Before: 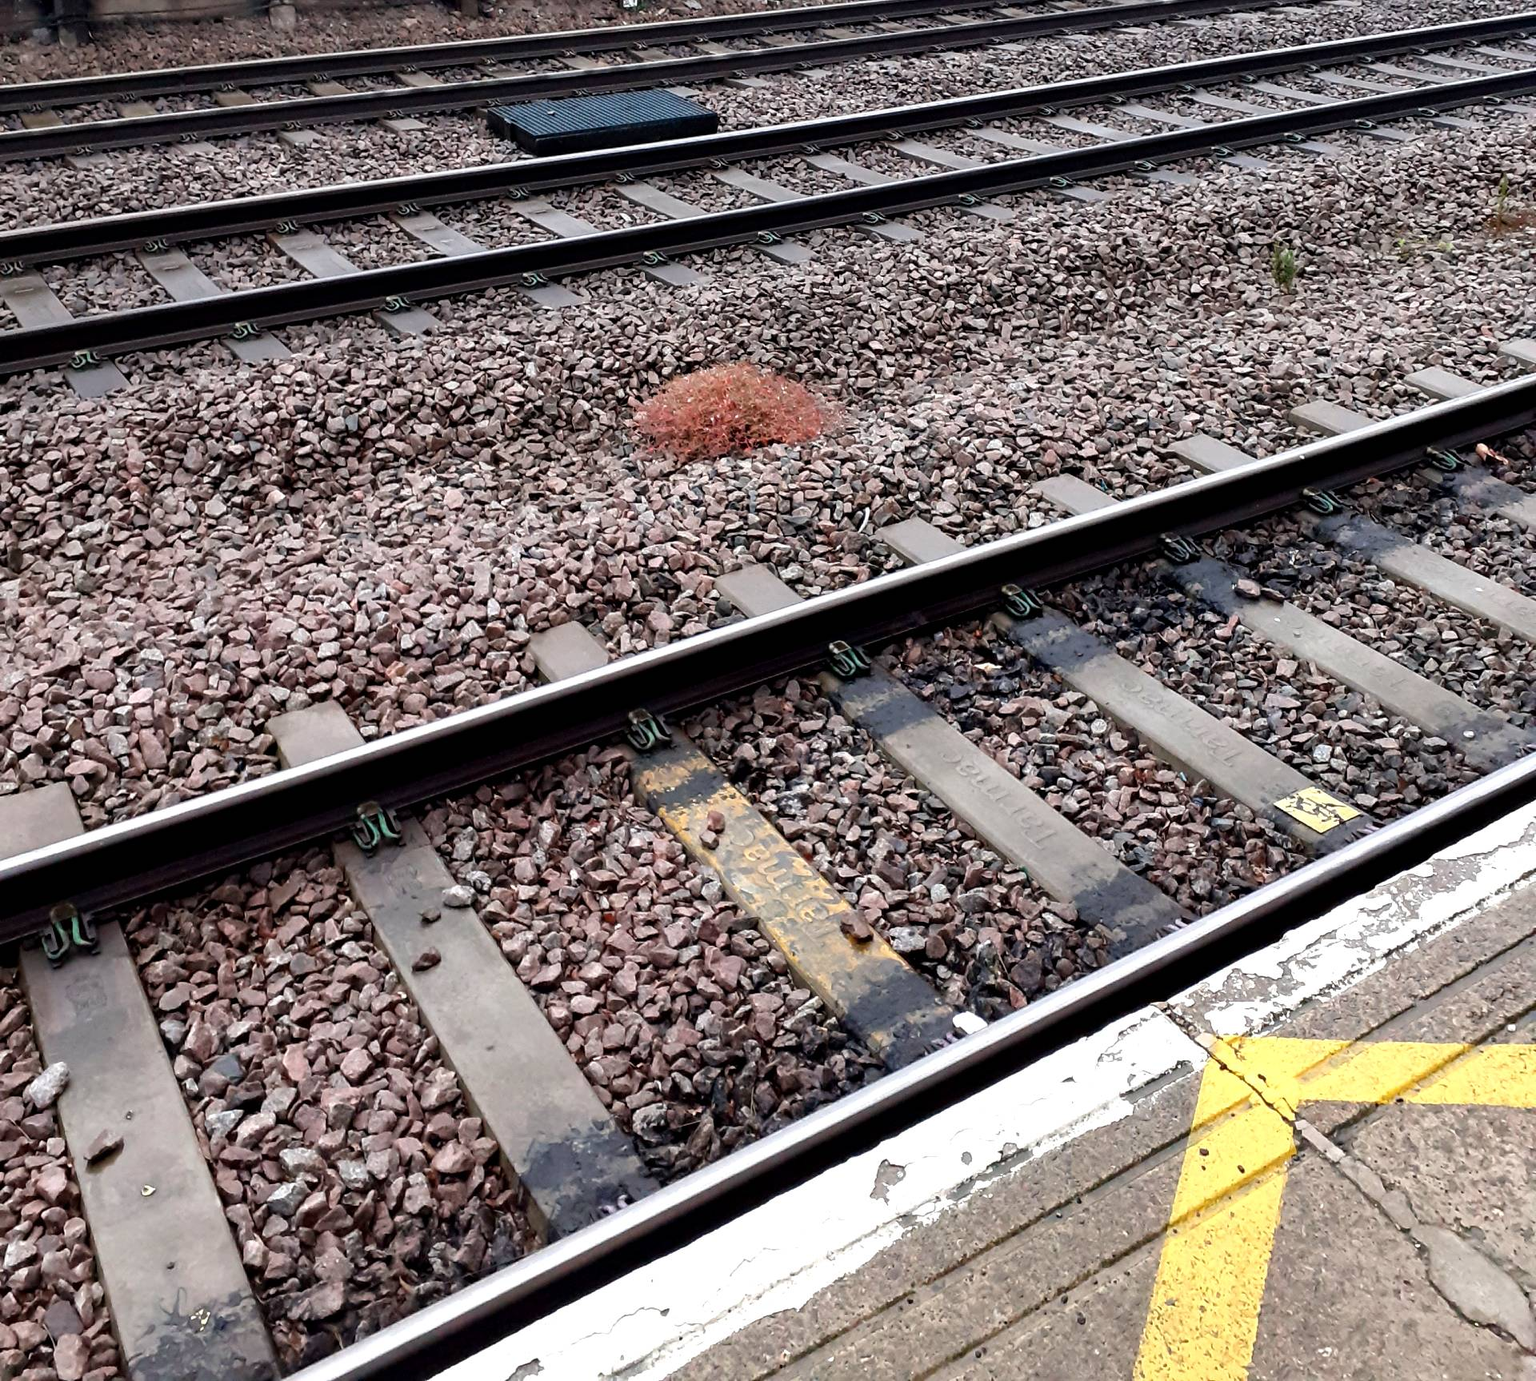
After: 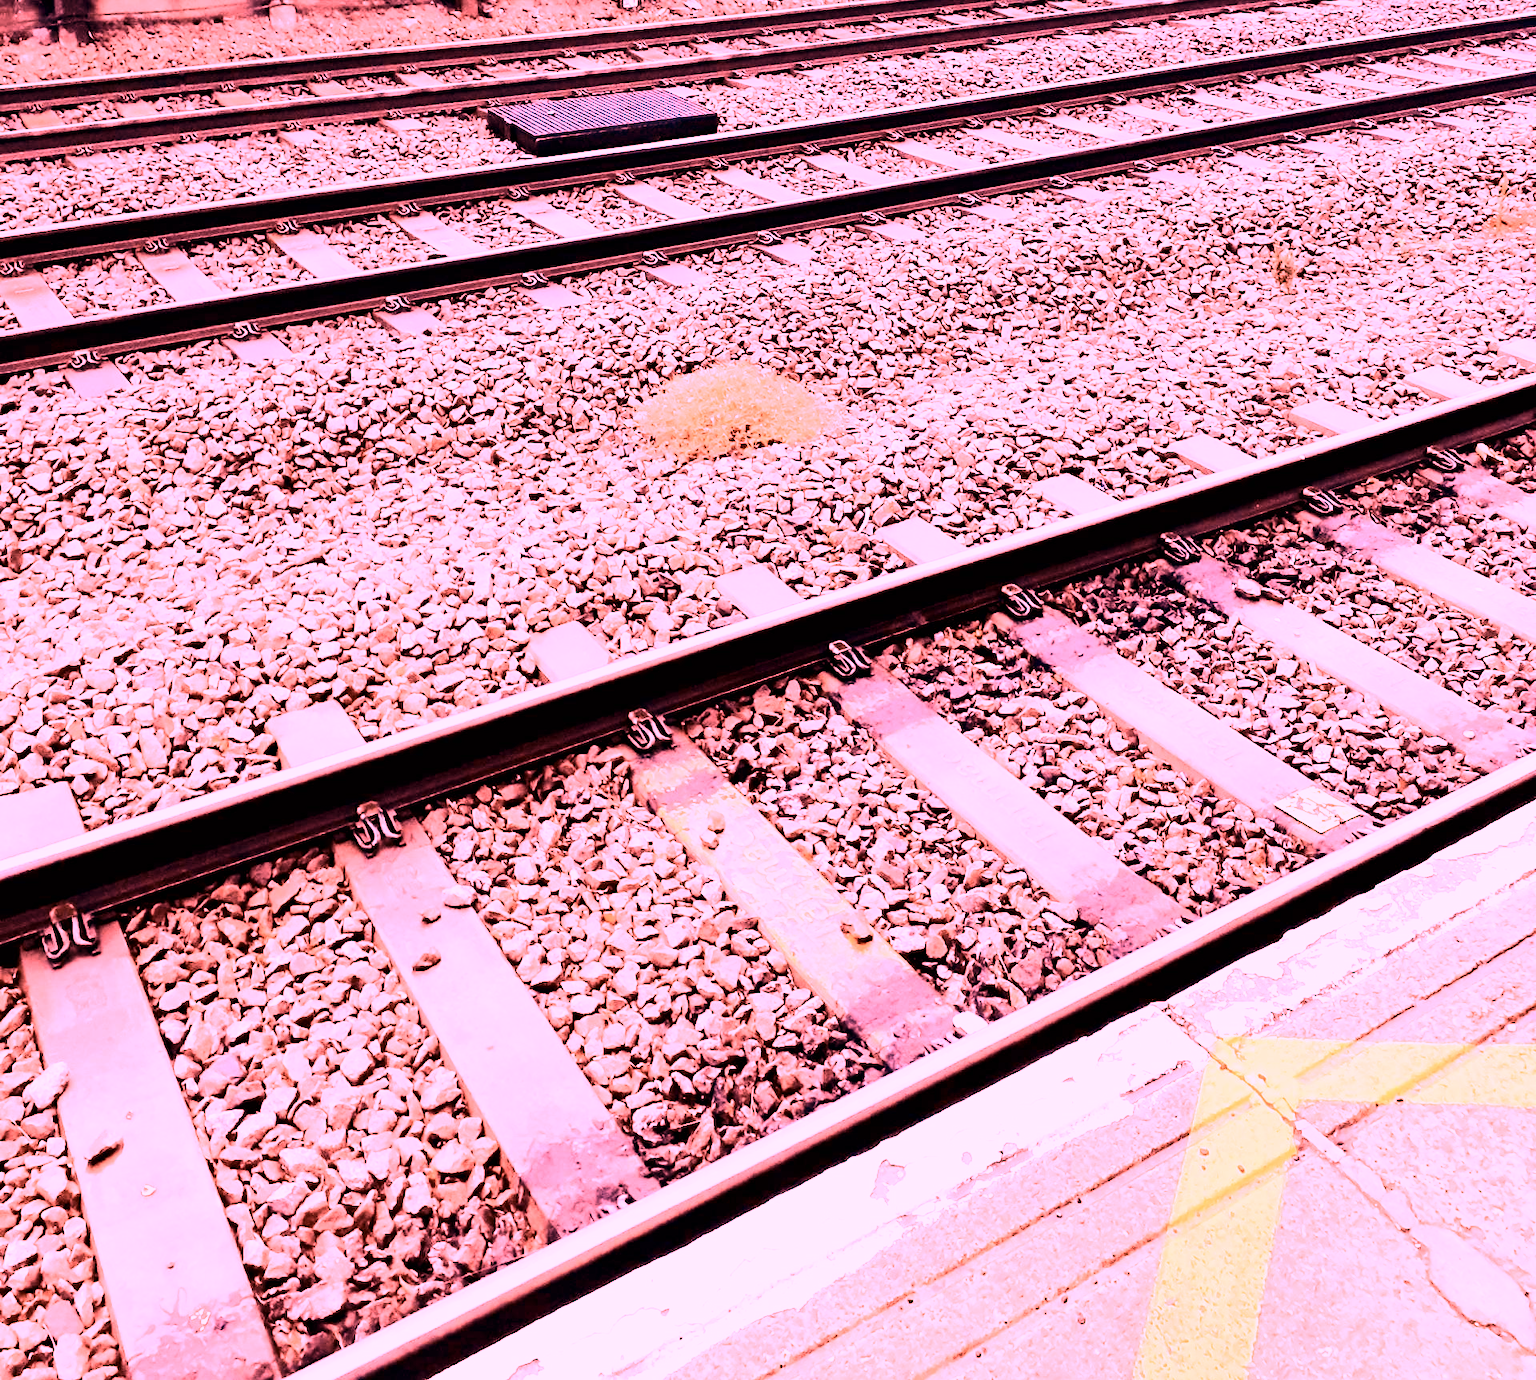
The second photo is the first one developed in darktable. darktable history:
white balance: red 4.26, blue 1.802
tone equalizer: on, module defaults
contrast brightness saturation: contrast 0.25, saturation -0.31
